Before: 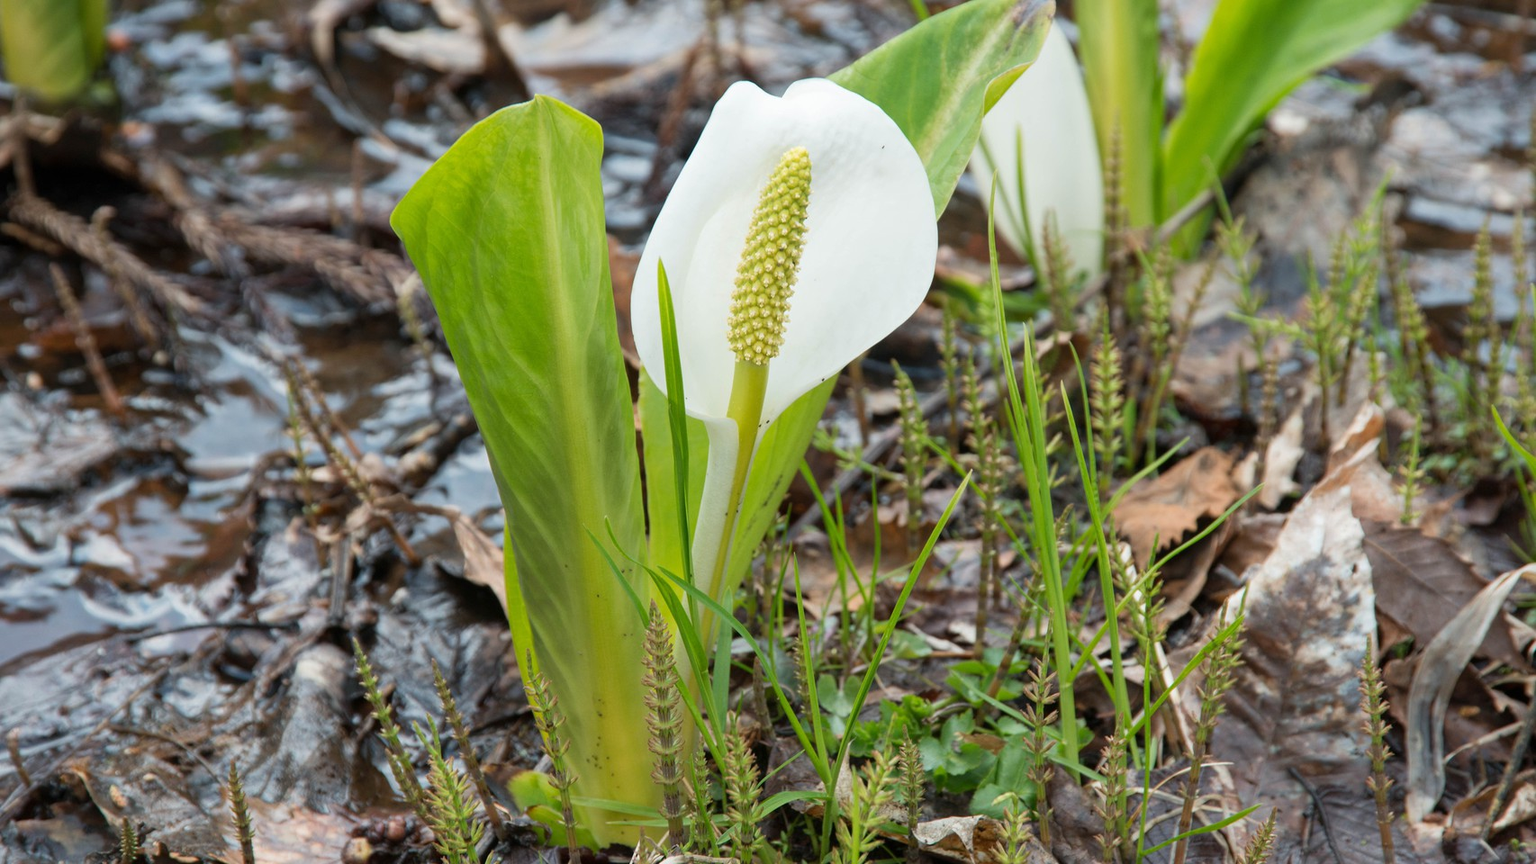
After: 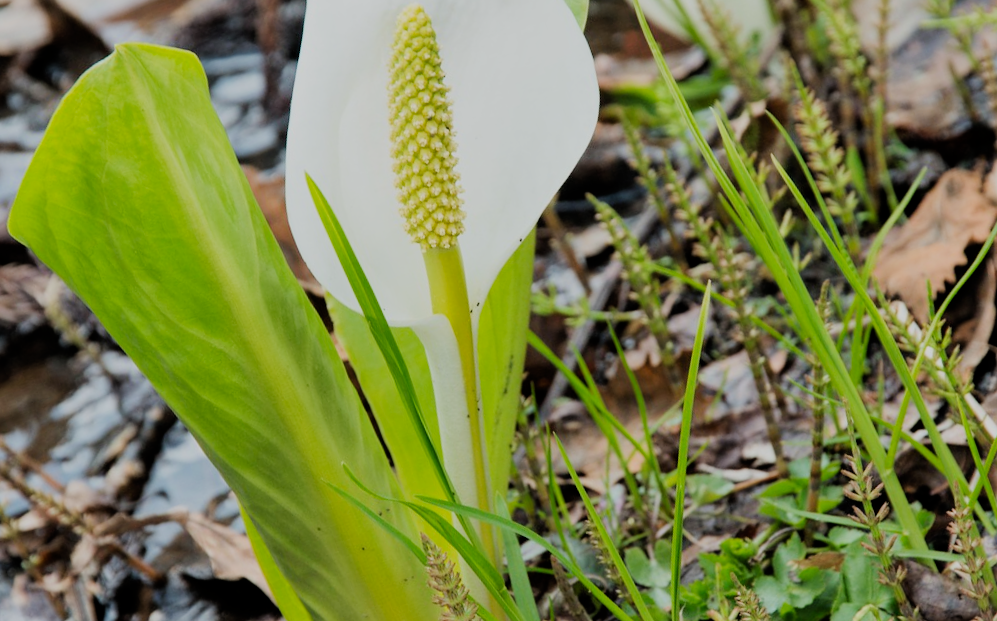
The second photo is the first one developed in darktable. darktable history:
tone curve: curves: ch0 [(0, 0) (0.071, 0.058) (0.266, 0.268) (0.498, 0.542) (0.766, 0.807) (1, 0.983)]; ch1 [(0, 0) (0.346, 0.307) (0.408, 0.387) (0.463, 0.465) (0.482, 0.493) (0.502, 0.499) (0.517, 0.502) (0.55, 0.548) (0.597, 0.61) (0.651, 0.698) (1, 1)]; ch2 [(0, 0) (0.346, 0.34) (0.434, 0.46) (0.485, 0.494) (0.5, 0.498) (0.517, 0.506) (0.526, 0.539) (0.583, 0.603) (0.625, 0.659) (1, 1)], preserve colors none
crop and rotate: angle 19.1°, left 6.875%, right 3.845%, bottom 1.125%
shadows and highlights: shadows 20.76, highlights -37.35, soften with gaussian
filmic rgb: black relative exposure -6.12 EV, white relative exposure 6.97 EV, hardness 2.25
